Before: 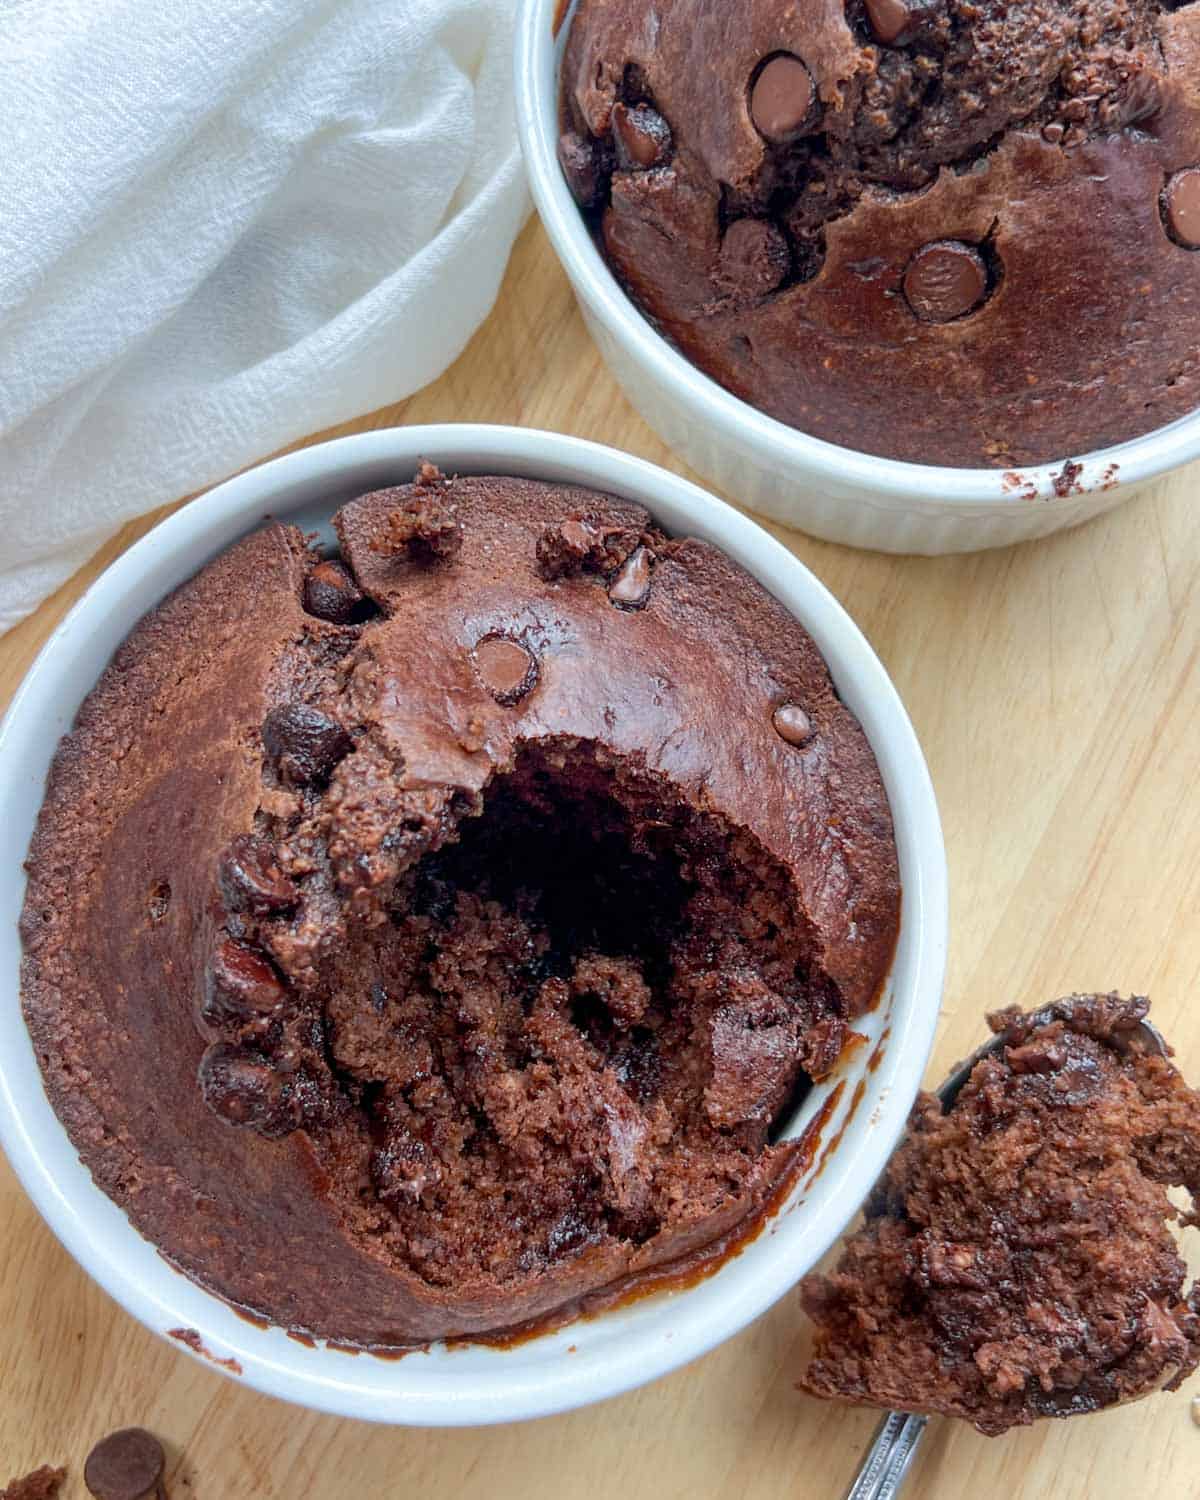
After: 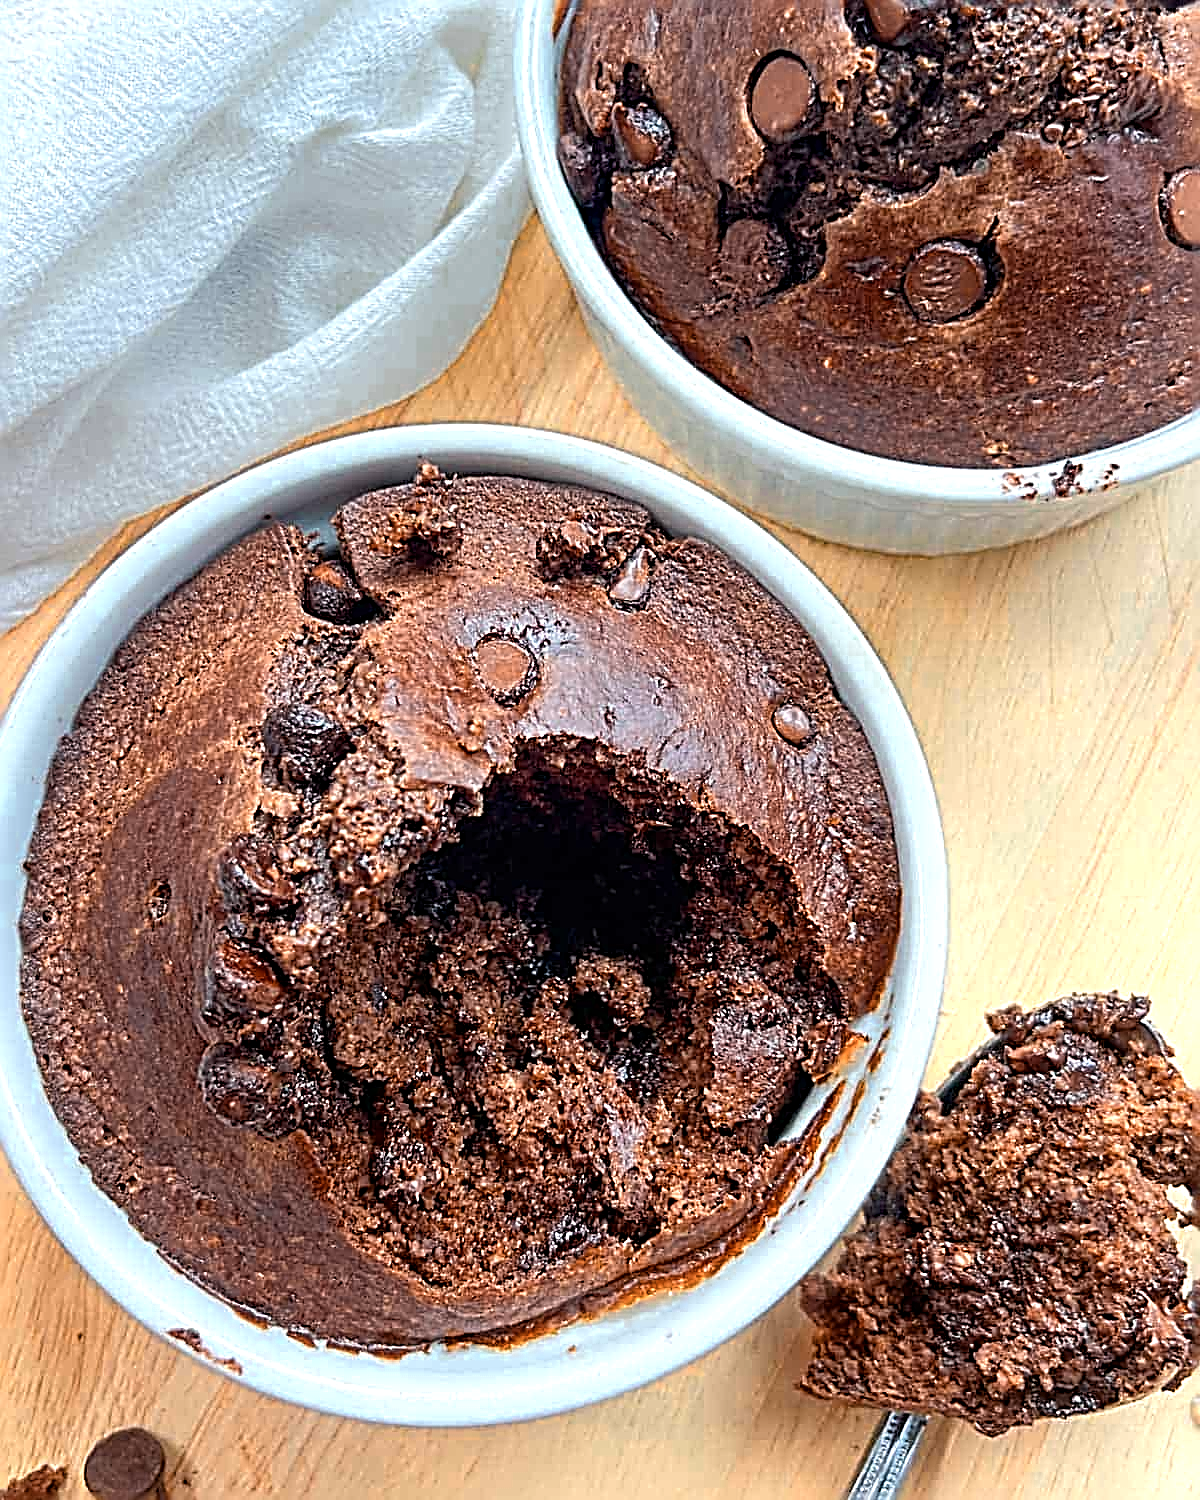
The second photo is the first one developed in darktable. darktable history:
color zones: curves: ch0 [(0.018, 0.548) (0.197, 0.654) (0.425, 0.447) (0.605, 0.658) (0.732, 0.579)]; ch1 [(0.105, 0.531) (0.224, 0.531) (0.386, 0.39) (0.618, 0.456) (0.732, 0.456) (0.956, 0.421)]; ch2 [(0.039, 0.583) (0.215, 0.465) (0.399, 0.544) (0.465, 0.548) (0.614, 0.447) (0.724, 0.43) (0.882, 0.623) (0.956, 0.632)], mix 23.73%
sharpen: radius 3.189, amount 1.72
color balance rgb: perceptual saturation grading › global saturation 19.672%, global vibrance 20.357%
tone equalizer: -8 EV 0.069 EV, edges refinement/feathering 500, mask exposure compensation -1.57 EV, preserve details no
